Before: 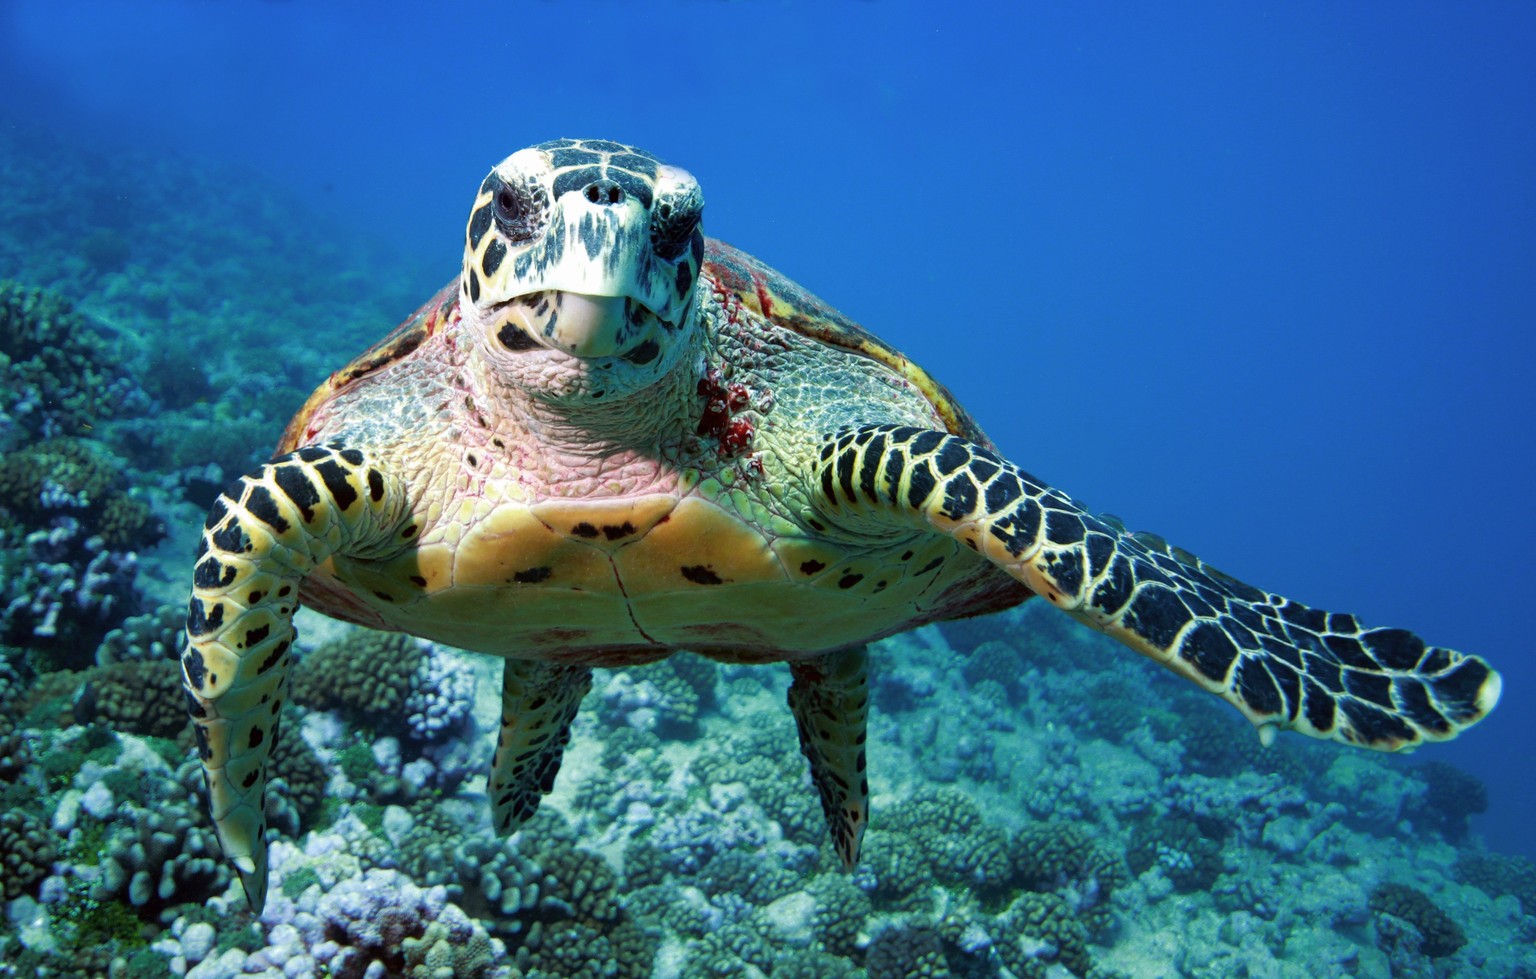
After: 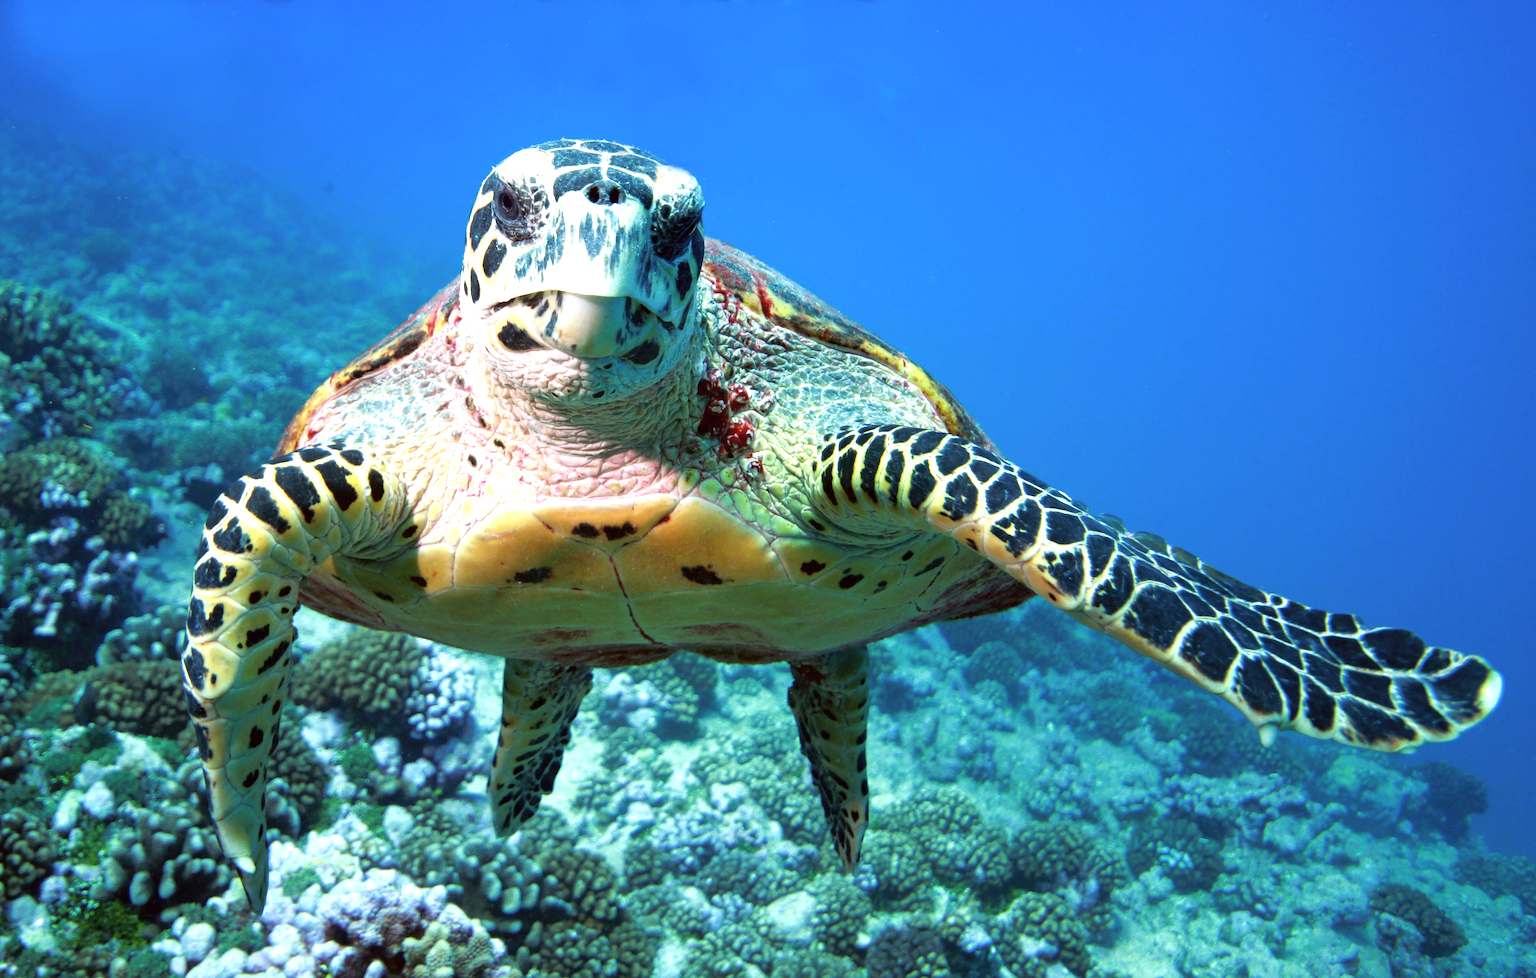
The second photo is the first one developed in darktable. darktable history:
exposure: exposure 0.696 EV, compensate exposure bias true, compensate highlight preservation false
